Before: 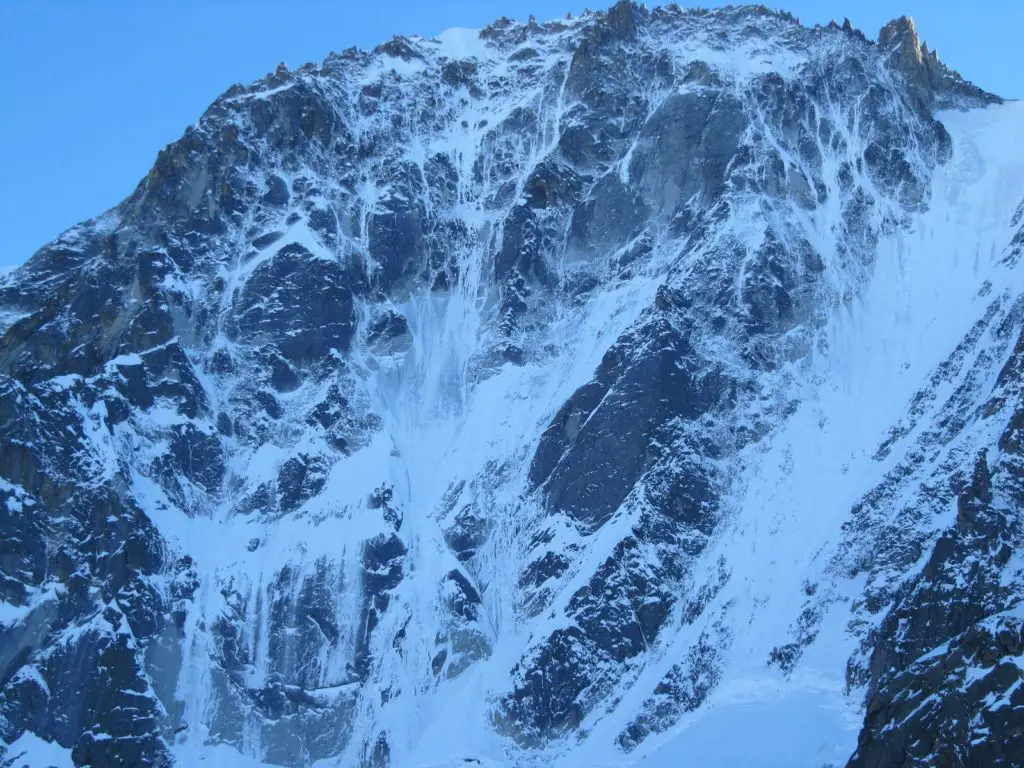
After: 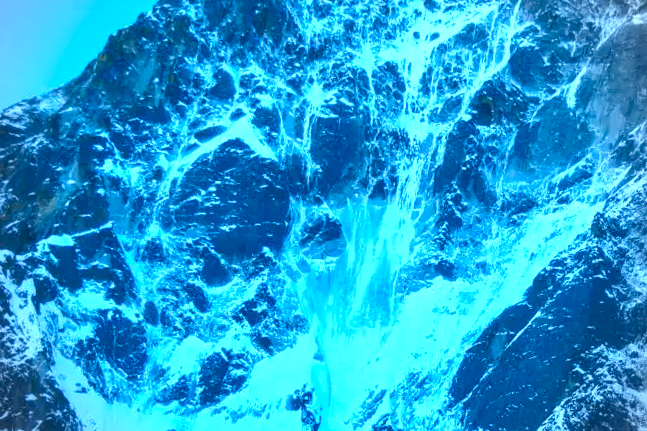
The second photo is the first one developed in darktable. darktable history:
contrast equalizer: y [[0.518, 0.517, 0.501, 0.5, 0.5, 0.5], [0.5 ×6], [0.5 ×6], [0 ×6], [0 ×6]]
vignetting: on, module defaults
exposure: black level correction 0, exposure 0.9 EV, compensate highlight preservation false
color correction: highlights a* -7.33, highlights b* 1.26, shadows a* -3.55, saturation 1.4
local contrast: detail 130%
crop and rotate: angle -4.99°, left 2.122%, top 6.945%, right 27.566%, bottom 30.519%
shadows and highlights: radius 264.75, soften with gaussian
